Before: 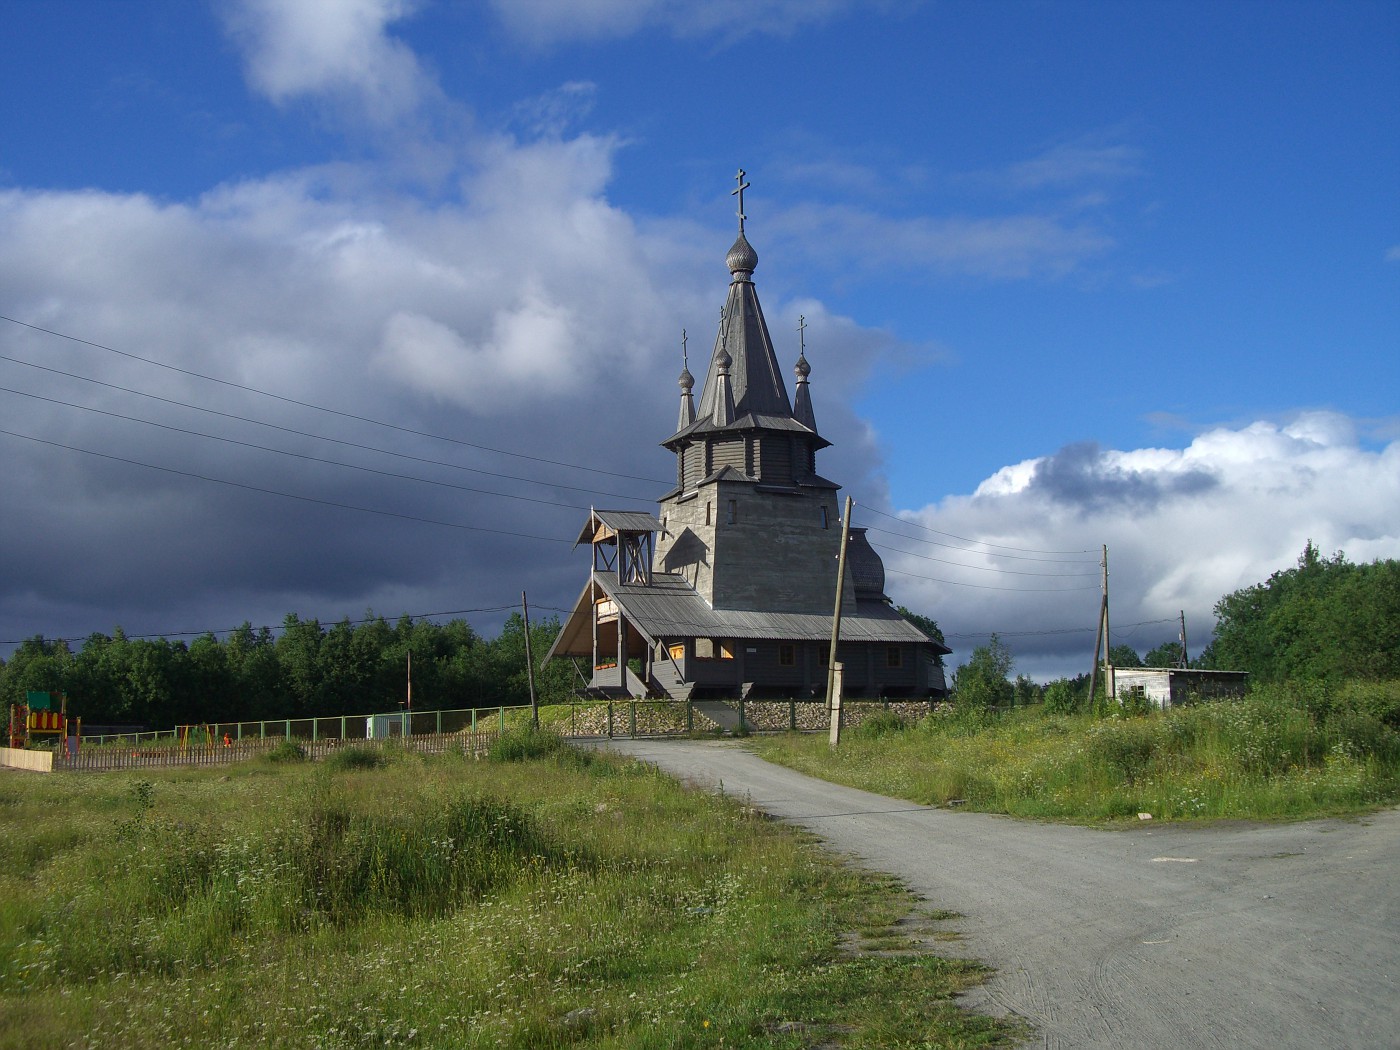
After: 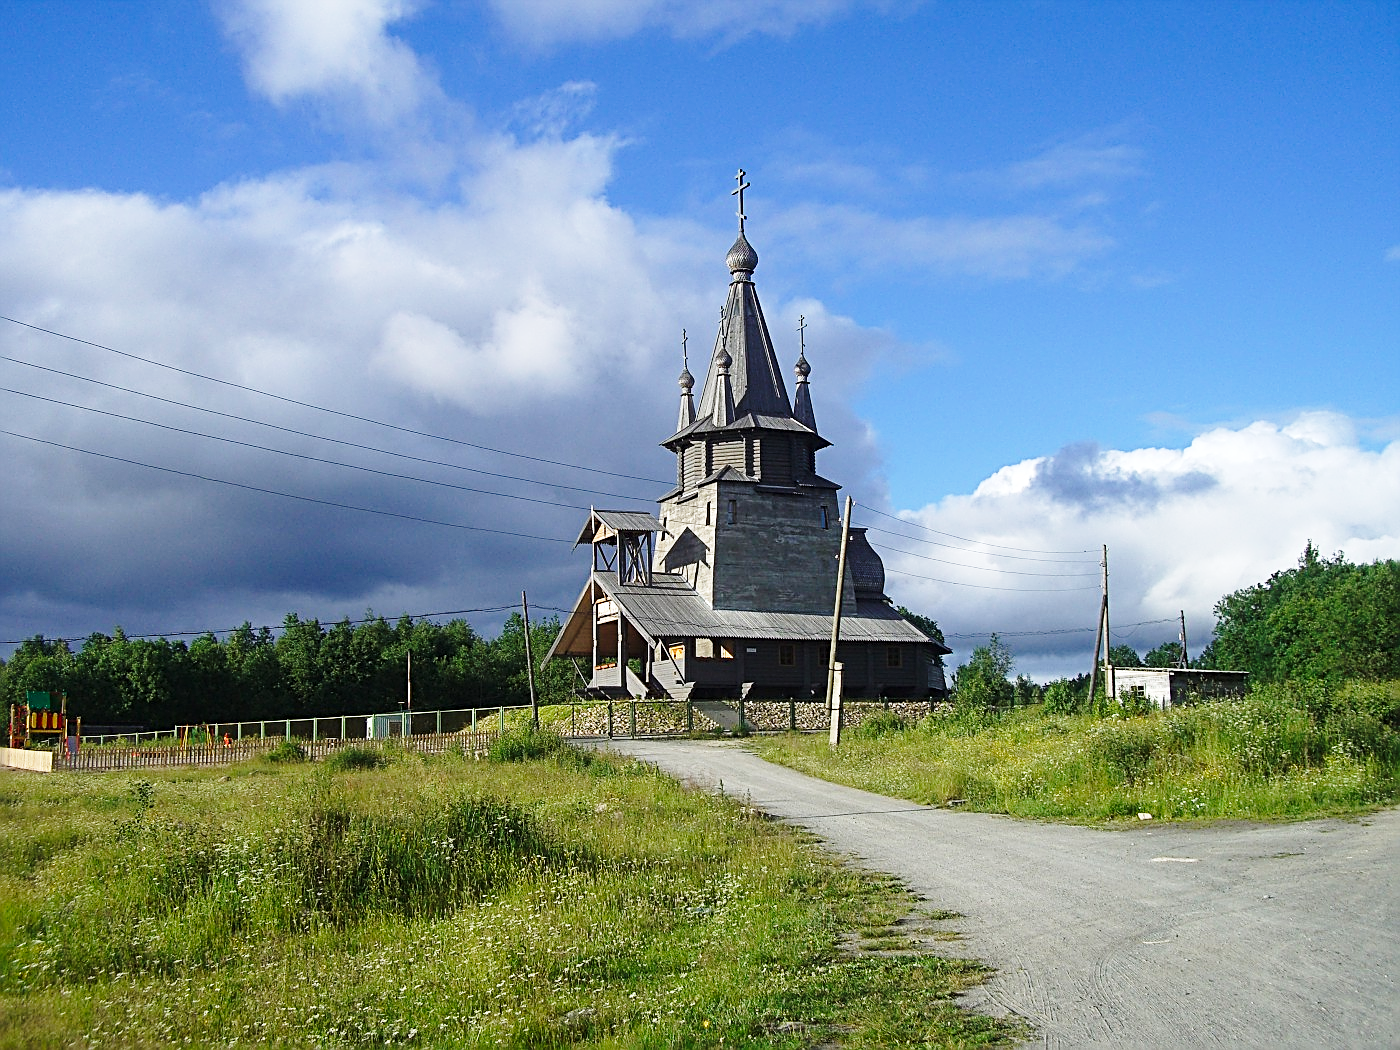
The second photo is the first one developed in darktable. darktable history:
base curve: curves: ch0 [(0, 0) (0.028, 0.03) (0.121, 0.232) (0.46, 0.748) (0.859, 0.968) (1, 1)], preserve colors none
sharpen: radius 2.617, amount 0.7
